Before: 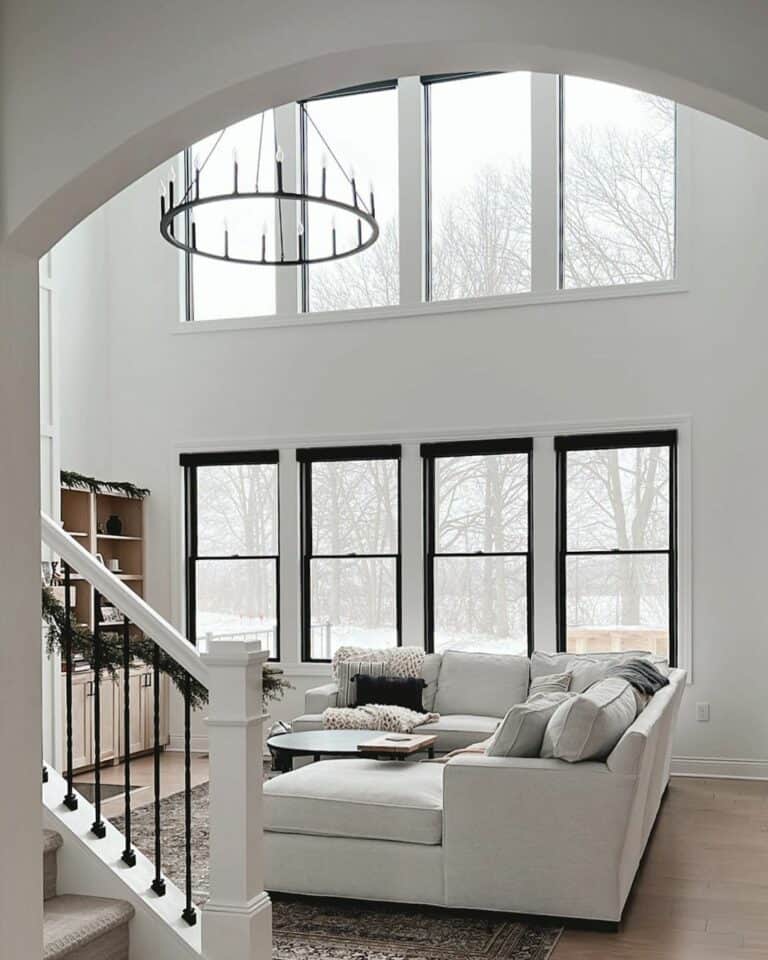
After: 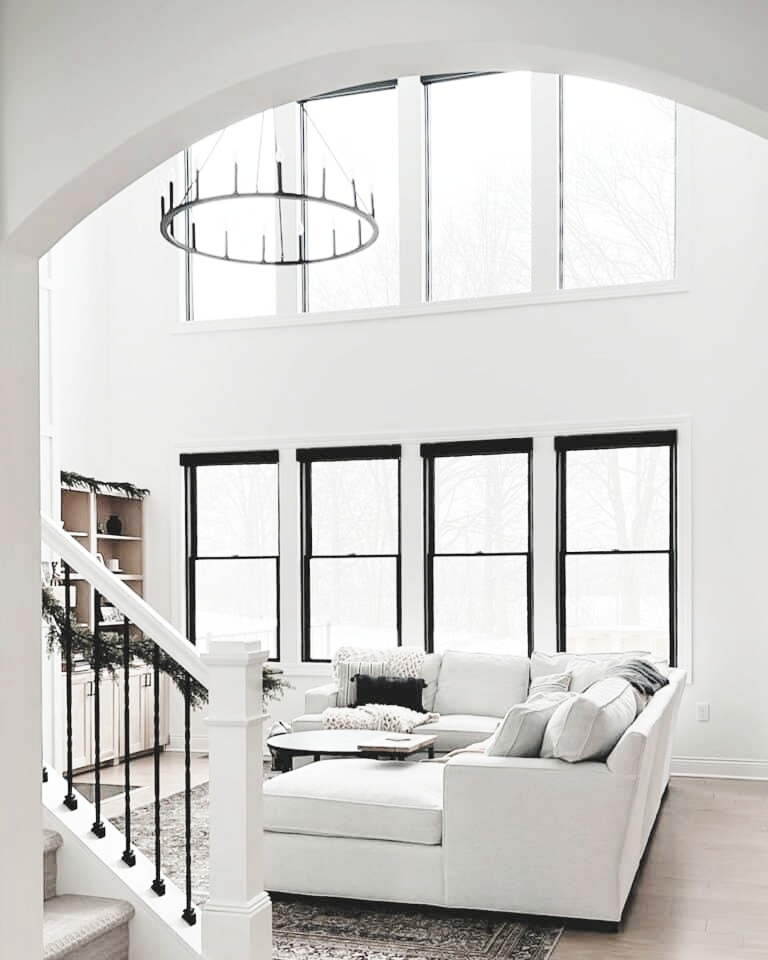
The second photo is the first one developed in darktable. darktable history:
base curve: curves: ch0 [(0, 0) (0.028, 0.03) (0.121, 0.232) (0.46, 0.748) (0.859, 0.968) (1, 1)], preserve colors none
contrast brightness saturation: brightness 0.18, saturation -0.5
